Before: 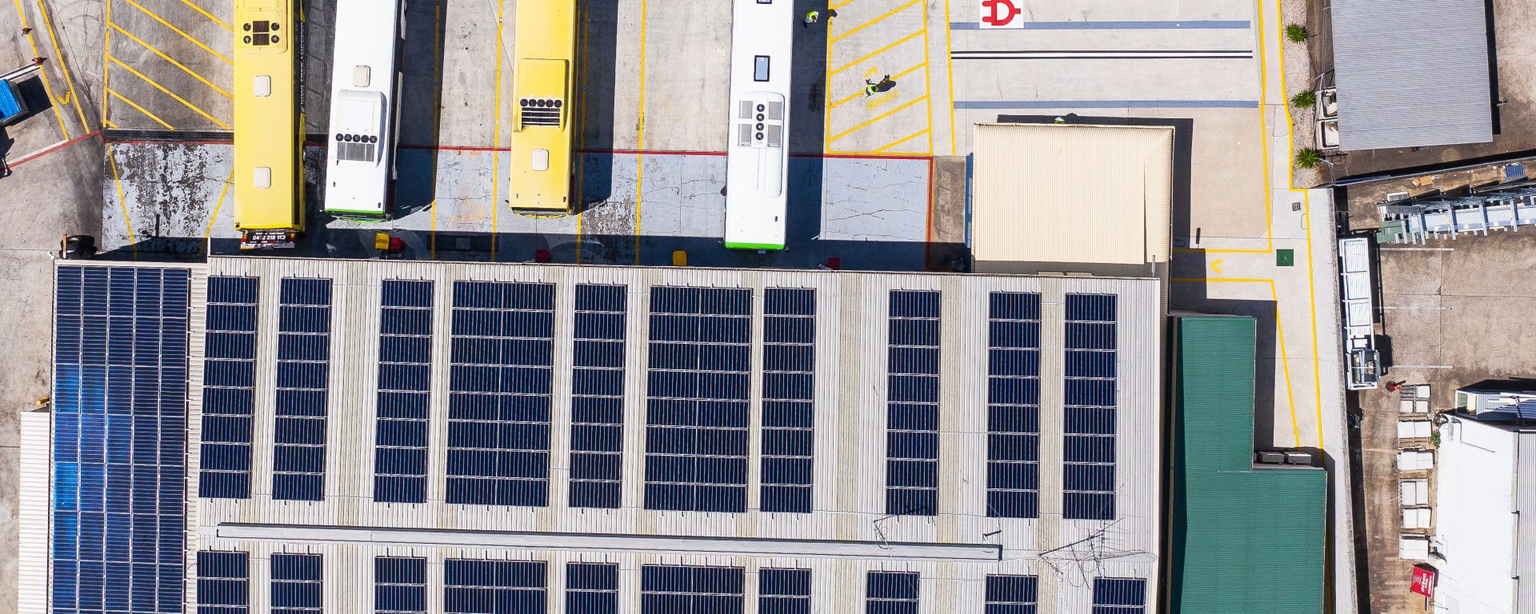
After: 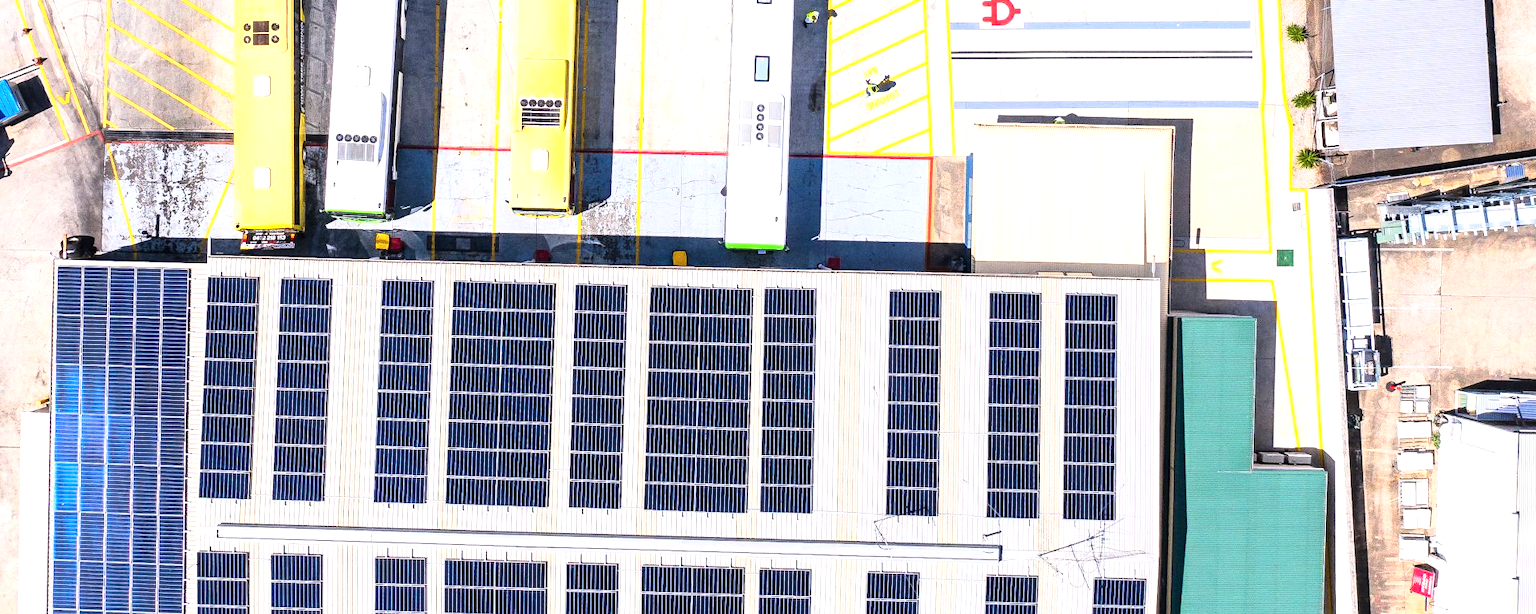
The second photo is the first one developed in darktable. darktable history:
exposure: black level correction 0, exposure 0.934 EV, compensate exposure bias true, compensate highlight preservation false
tone curve: curves: ch0 [(0, 0.003) (0.044, 0.032) (0.12, 0.089) (0.19, 0.175) (0.271, 0.294) (0.457, 0.546) (0.588, 0.71) (0.701, 0.815) (0.86, 0.922) (1, 0.982)]; ch1 [(0, 0) (0.247, 0.215) (0.433, 0.382) (0.466, 0.426) (0.493, 0.481) (0.501, 0.5) (0.517, 0.524) (0.557, 0.582) (0.598, 0.651) (0.671, 0.735) (0.796, 0.85) (1, 1)]; ch2 [(0, 0) (0.249, 0.216) (0.357, 0.317) (0.448, 0.432) (0.478, 0.492) (0.498, 0.499) (0.517, 0.53) (0.537, 0.57) (0.569, 0.623) (0.61, 0.663) (0.706, 0.75) (0.808, 0.809) (0.991, 0.968)]
